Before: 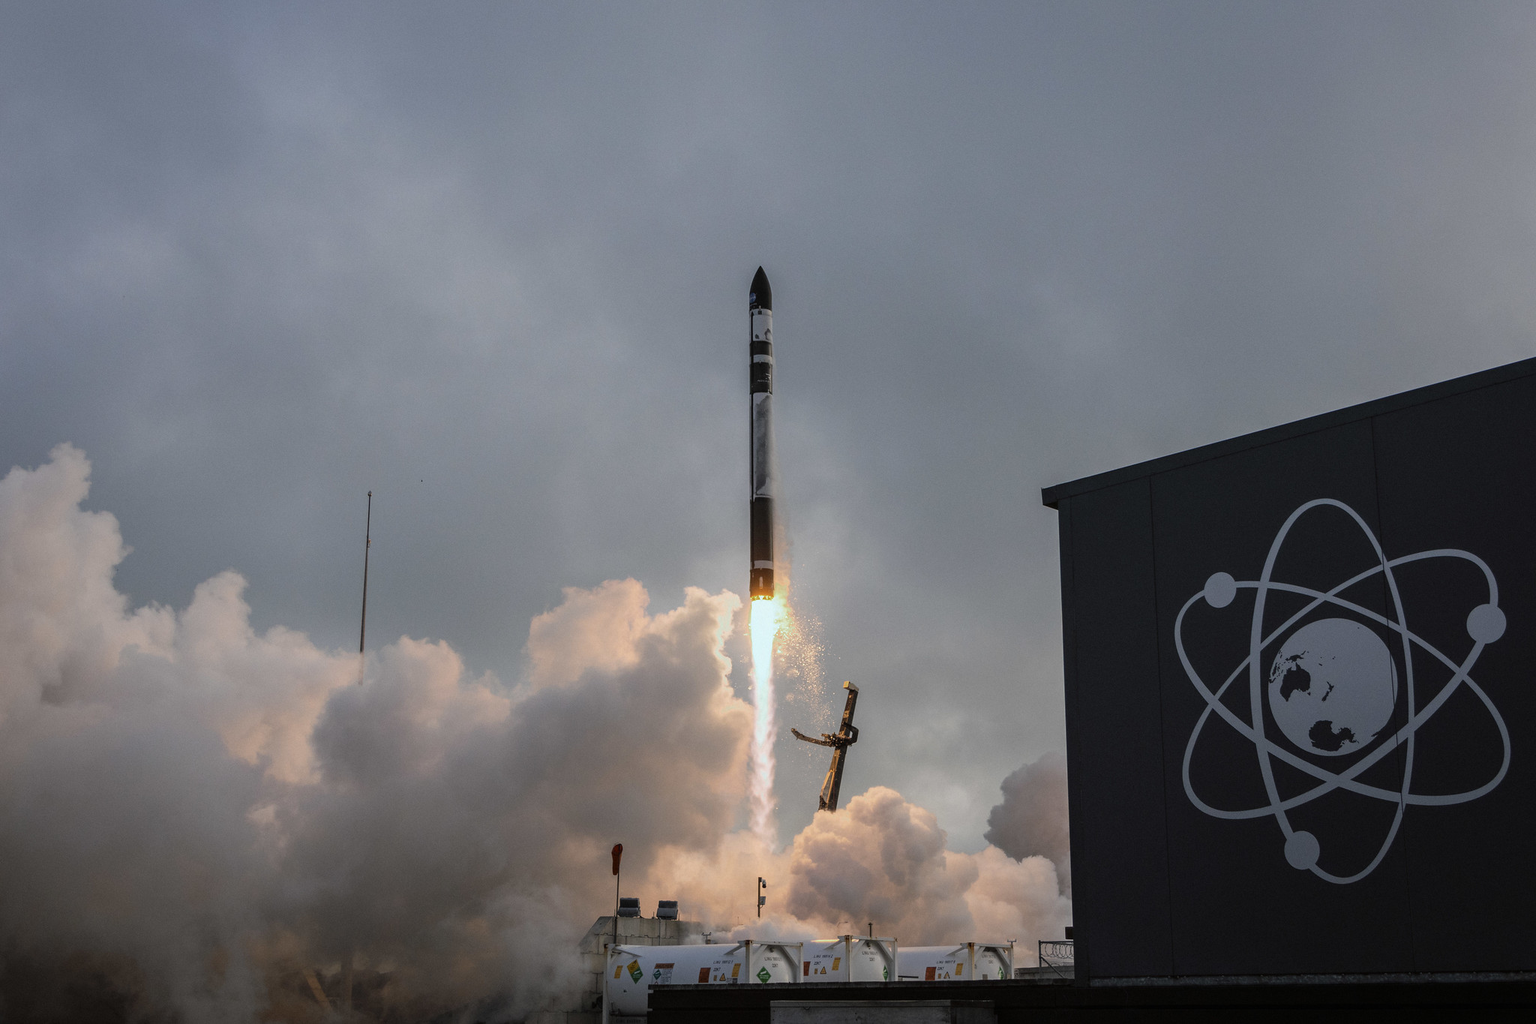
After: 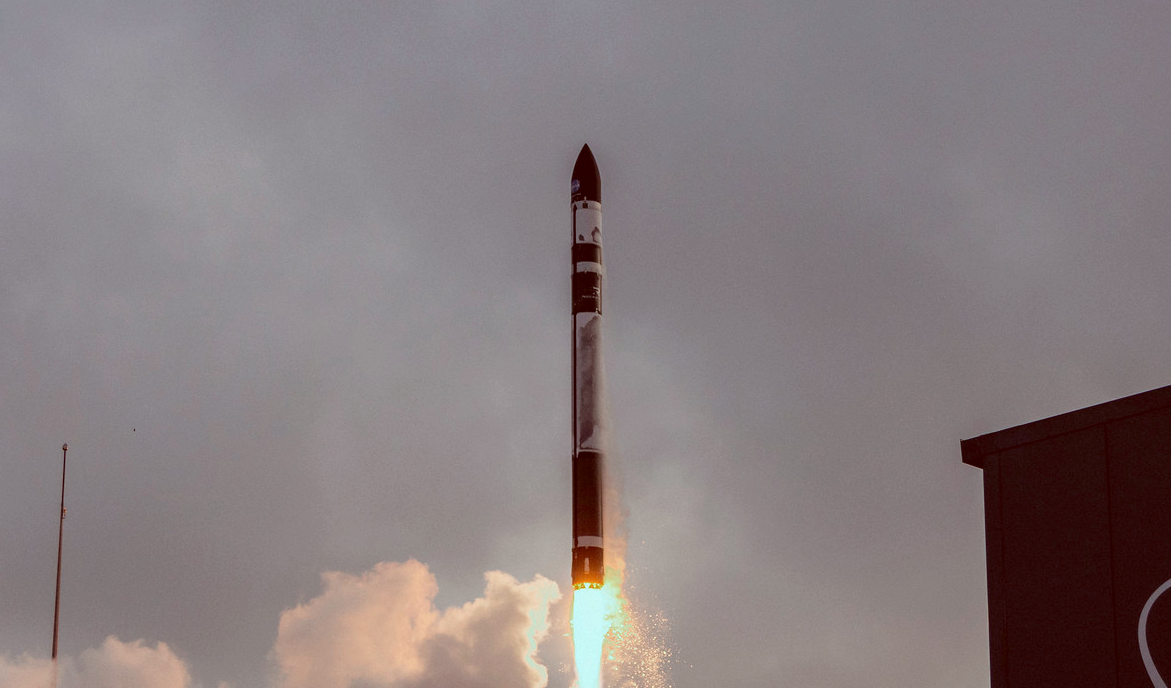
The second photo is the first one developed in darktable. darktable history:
crop: left 20.932%, top 15.471%, right 21.848%, bottom 34.081%
color correction: highlights a* -7.23, highlights b* -0.161, shadows a* 20.08, shadows b* 11.73
